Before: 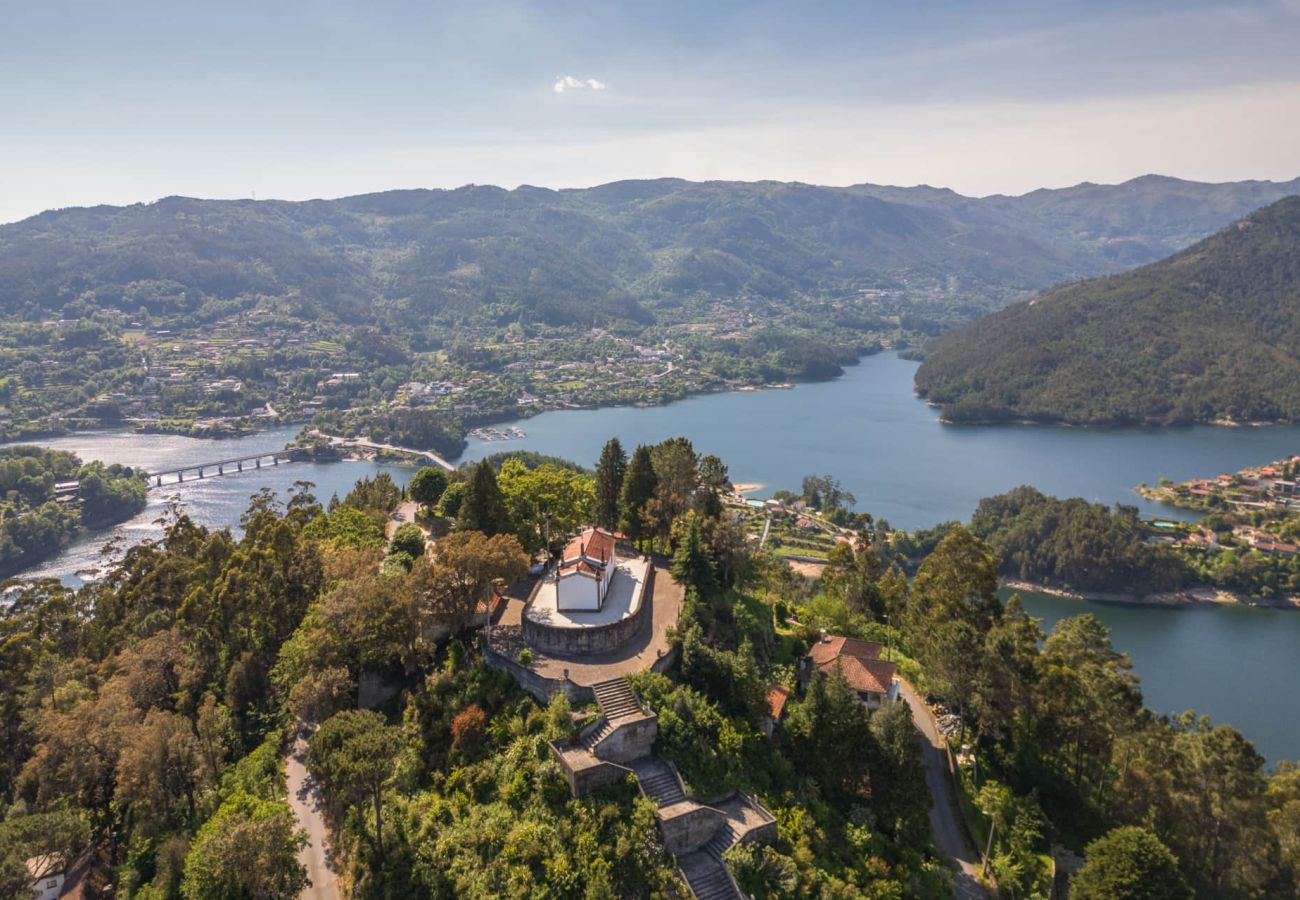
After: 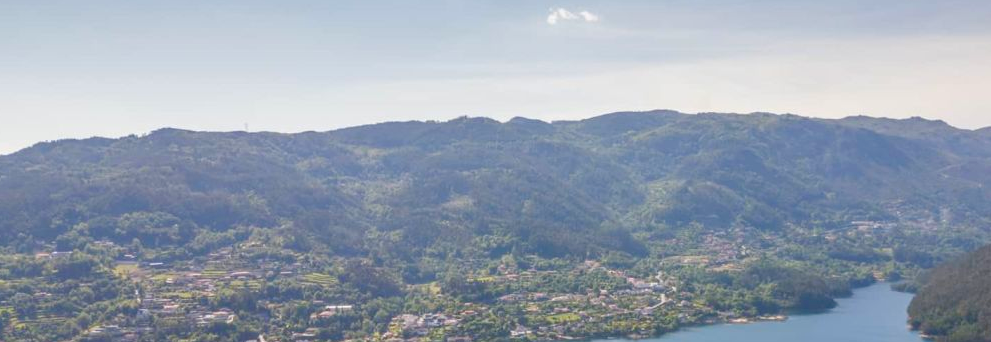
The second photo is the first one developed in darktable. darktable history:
crop: left 0.579%, top 7.627%, right 23.167%, bottom 54.275%
color balance rgb: perceptual saturation grading › global saturation 35%, perceptual saturation grading › highlights -25%, perceptual saturation grading › shadows 50%
